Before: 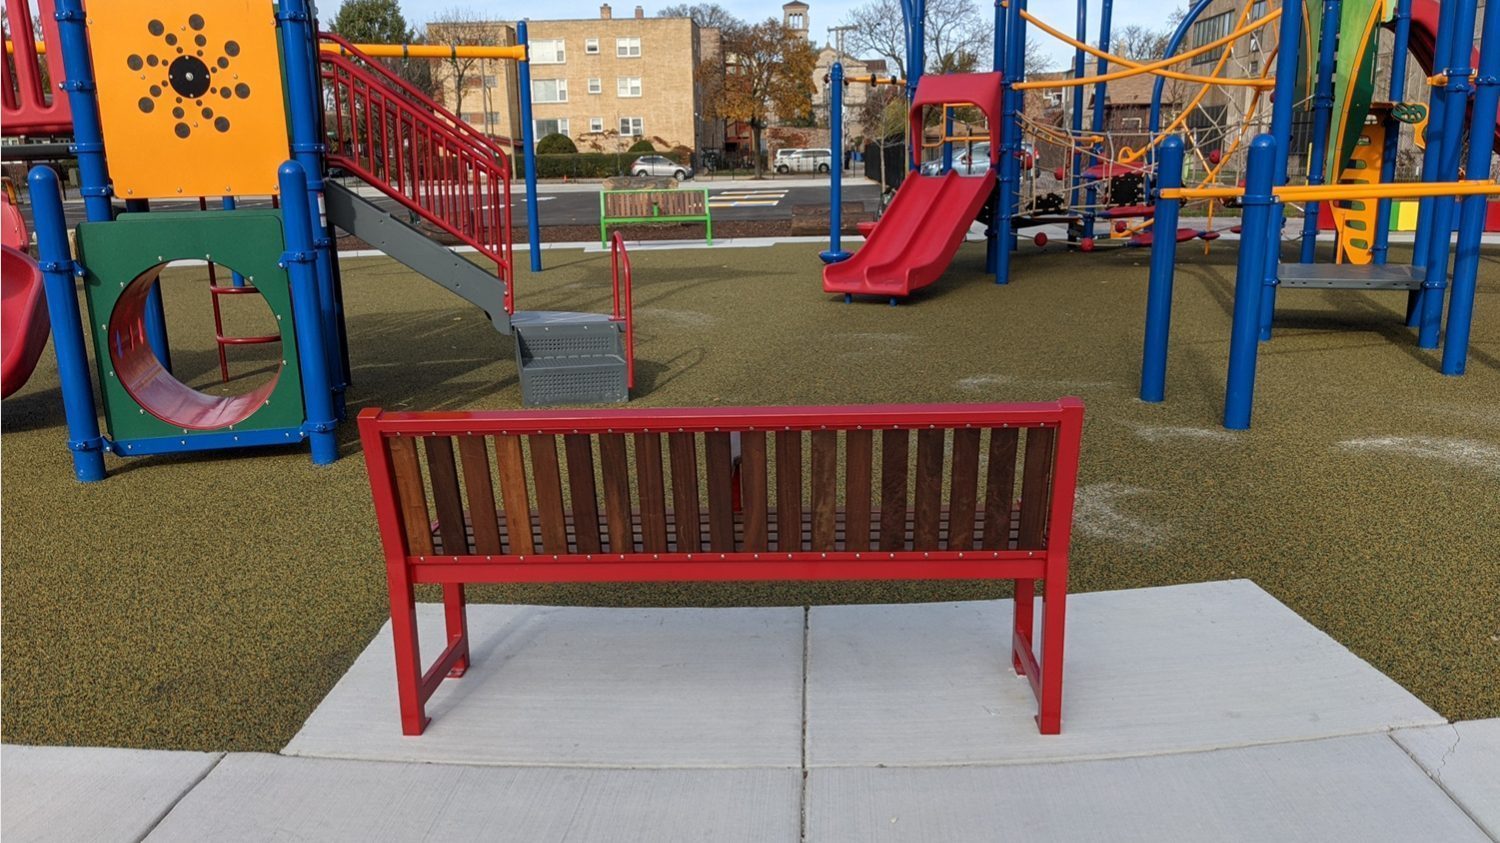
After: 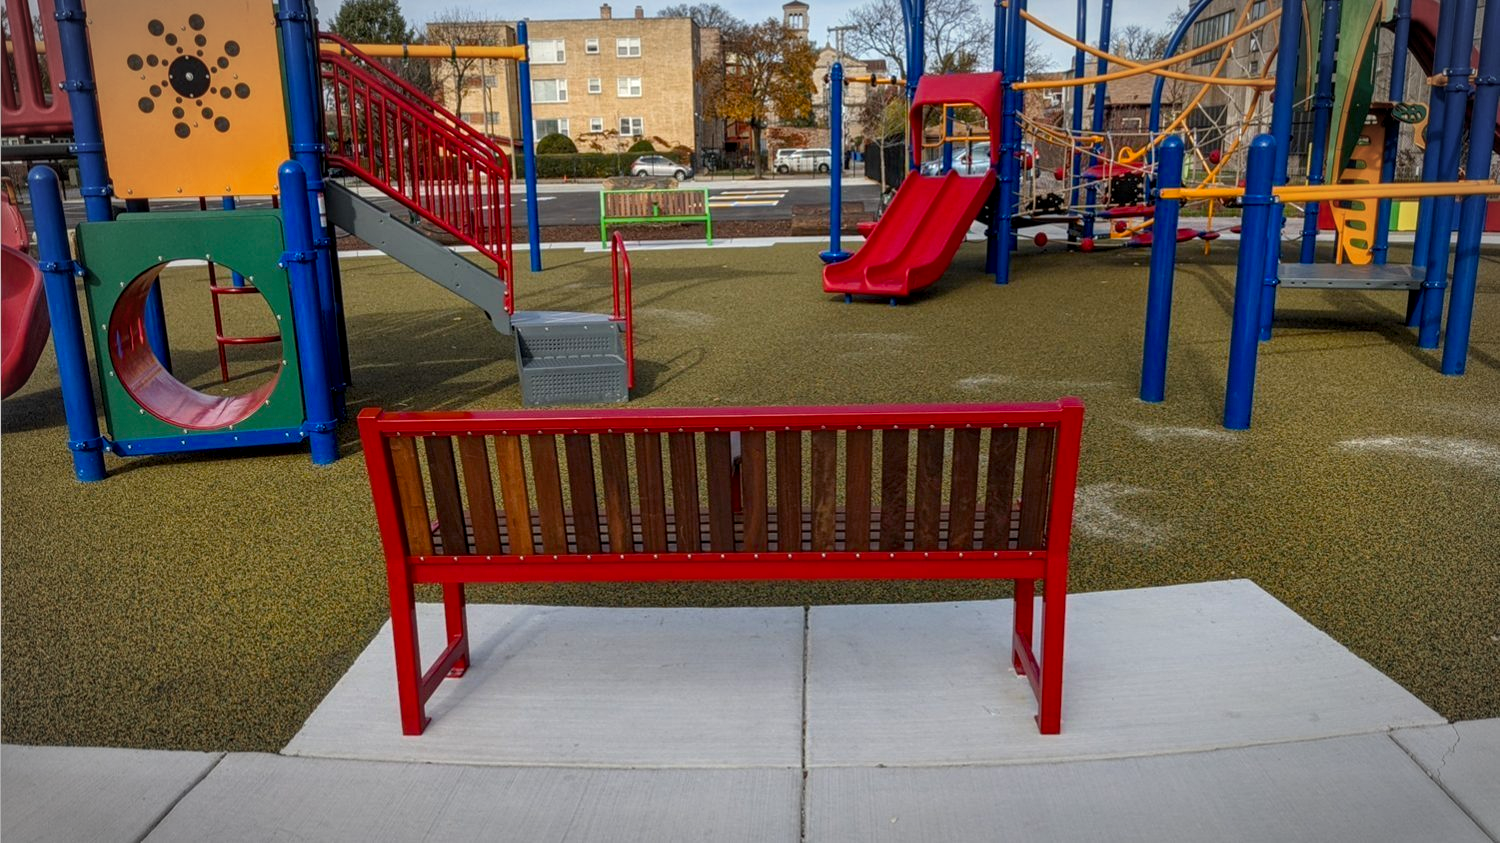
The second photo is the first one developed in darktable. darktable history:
local contrast: on, module defaults
vignetting: automatic ratio true
color balance rgb: linear chroma grading › shadows -8%, linear chroma grading › global chroma 10%, perceptual saturation grading › global saturation 2%, perceptual saturation grading › highlights -2%, perceptual saturation grading › mid-tones 4%, perceptual saturation grading › shadows 8%, perceptual brilliance grading › global brilliance 2%, perceptual brilliance grading › highlights -4%, global vibrance 16%, saturation formula JzAzBz (2021)
